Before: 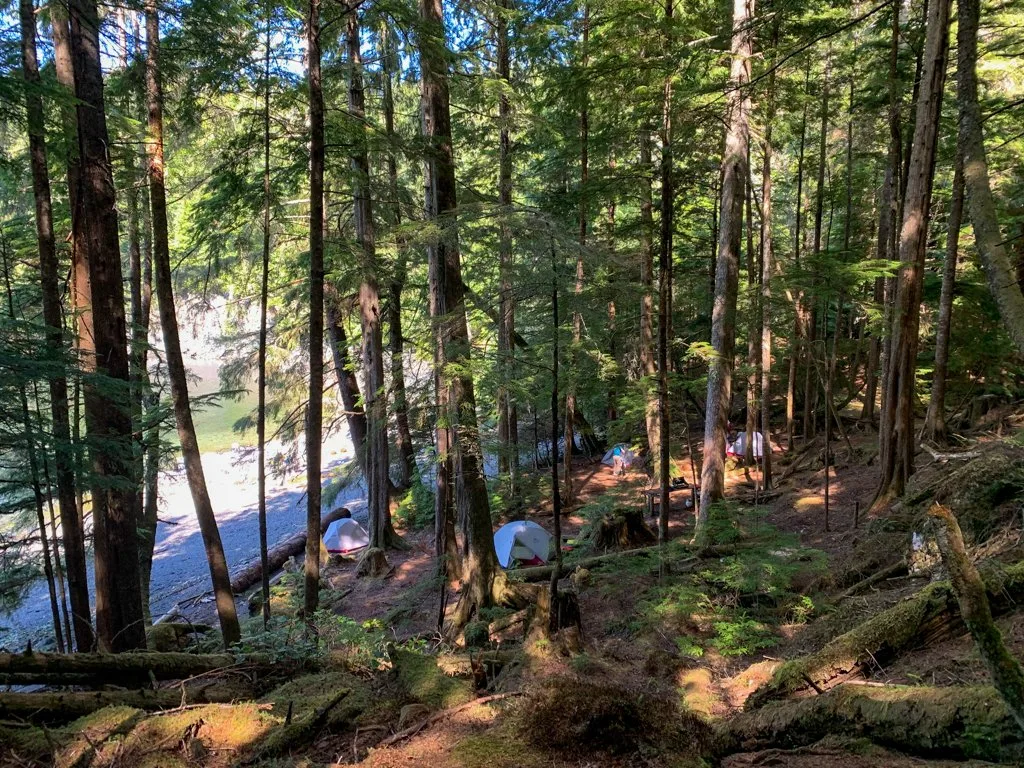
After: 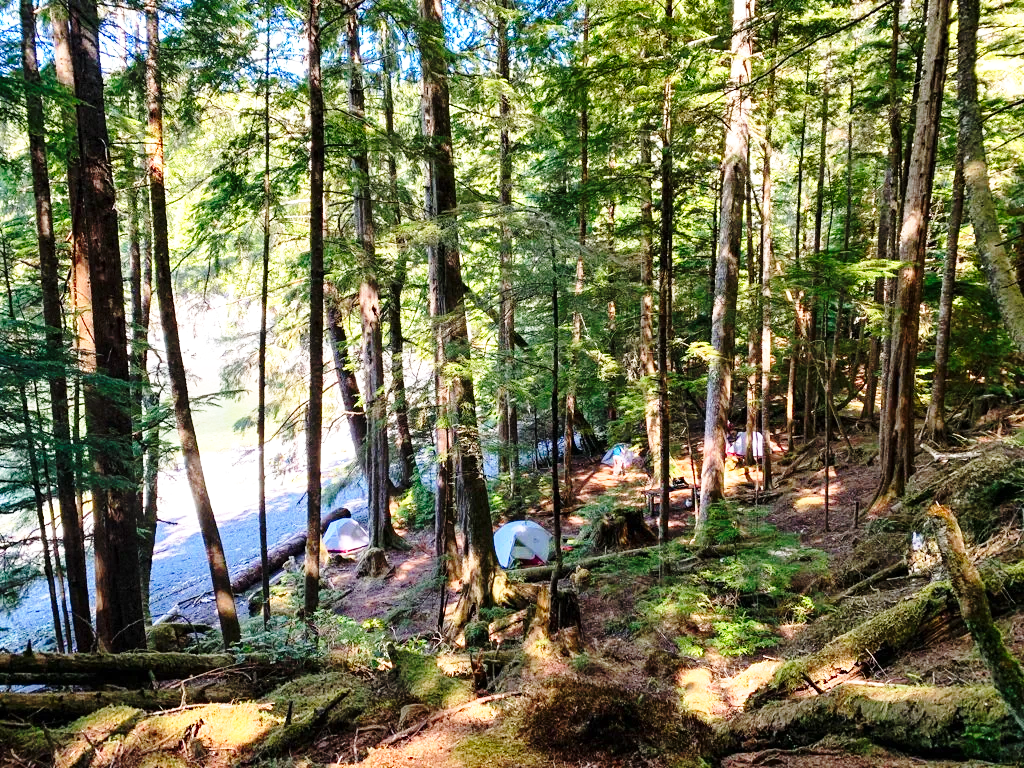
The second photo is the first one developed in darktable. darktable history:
exposure: exposure 0.401 EV, compensate exposure bias true, compensate highlight preservation false
base curve: curves: ch0 [(0, 0) (0.028, 0.03) (0.105, 0.232) (0.387, 0.748) (0.754, 0.968) (1, 1)], preserve colors none
